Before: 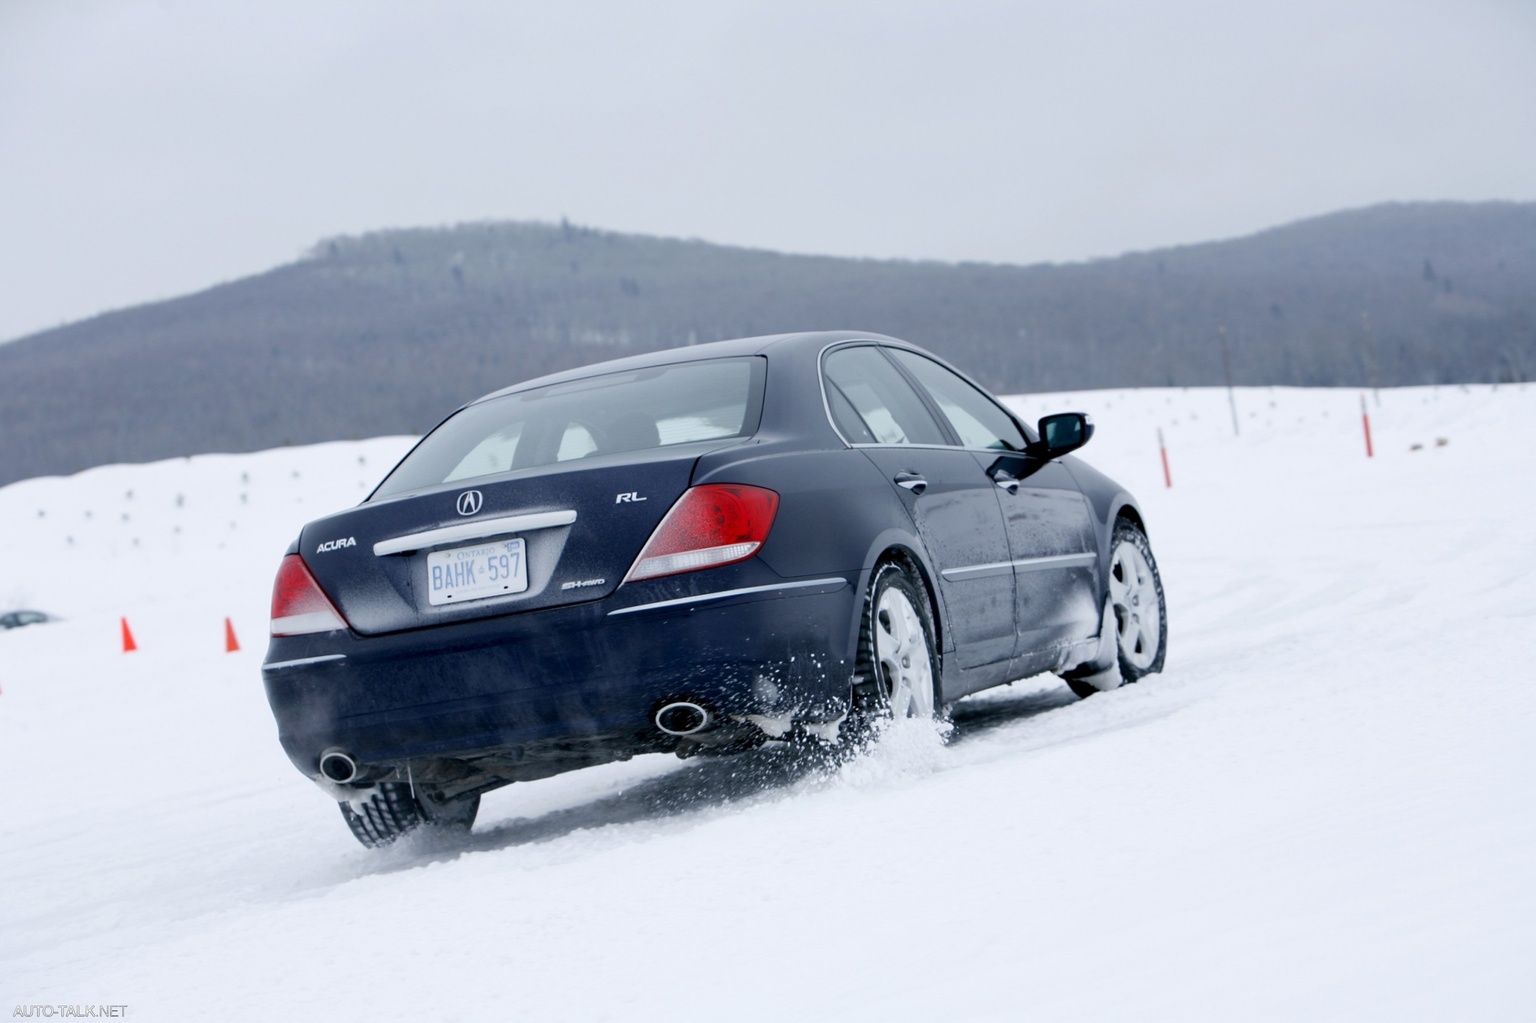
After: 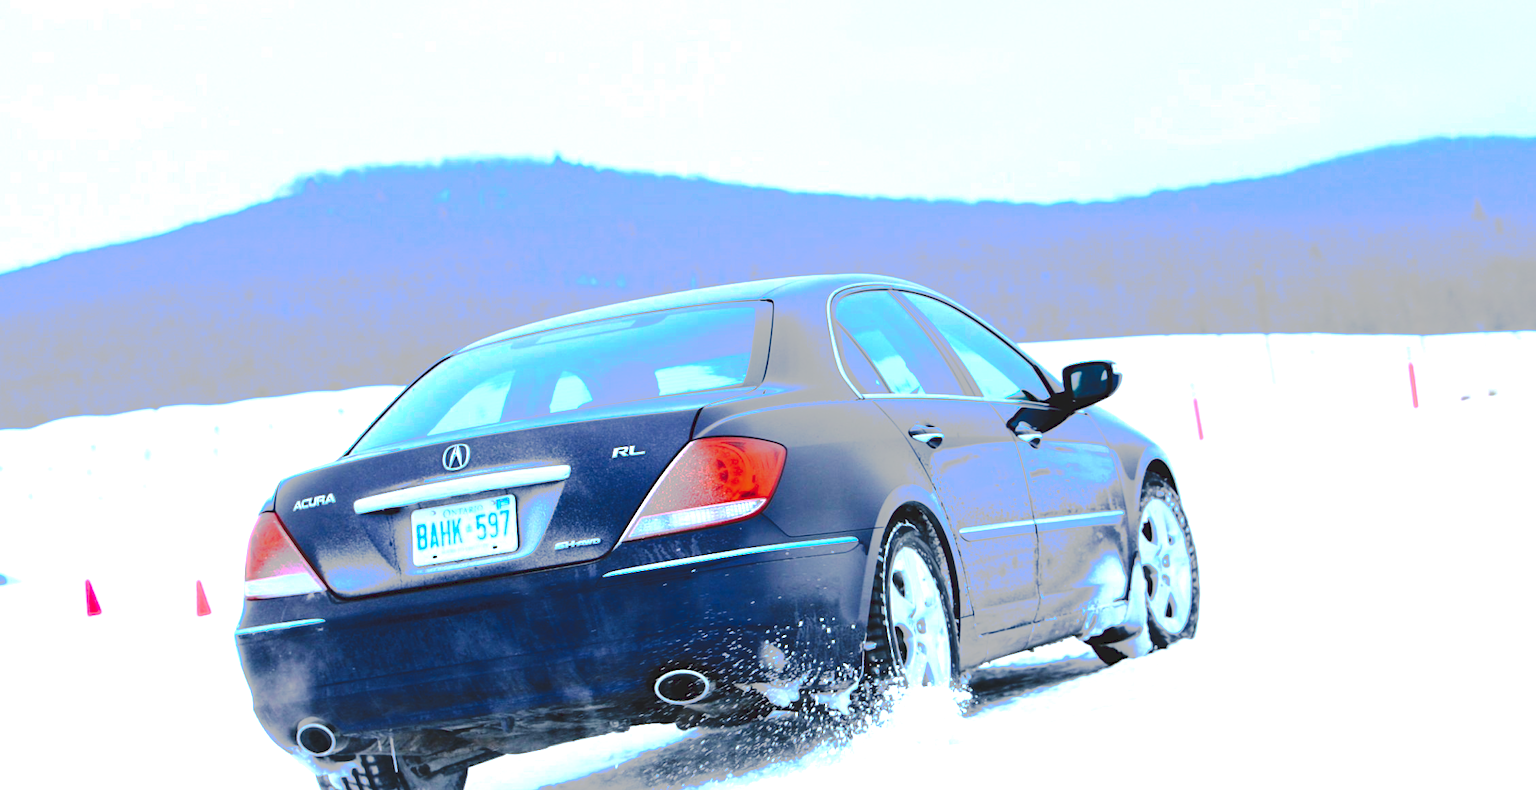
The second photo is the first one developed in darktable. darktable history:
tone curve: curves: ch0 [(0, 0) (0.003, 0.118) (0.011, 0.118) (0.025, 0.122) (0.044, 0.131) (0.069, 0.142) (0.1, 0.155) (0.136, 0.168) (0.177, 0.183) (0.224, 0.216) (0.277, 0.265) (0.335, 0.337) (0.399, 0.415) (0.468, 0.506) (0.543, 0.586) (0.623, 0.665) (0.709, 0.716) (0.801, 0.737) (0.898, 0.744) (1, 1)], preserve colors none
sharpen: amount 0.2
exposure: black level correction 0, exposure 1 EV, compensate exposure bias true, compensate highlight preservation false
crop: left 2.737%, top 7.287%, right 3.421%, bottom 20.179%
white balance: red 0.983, blue 1.036
contrast brightness saturation: contrast 0.2, brightness 0.15, saturation 0.14
